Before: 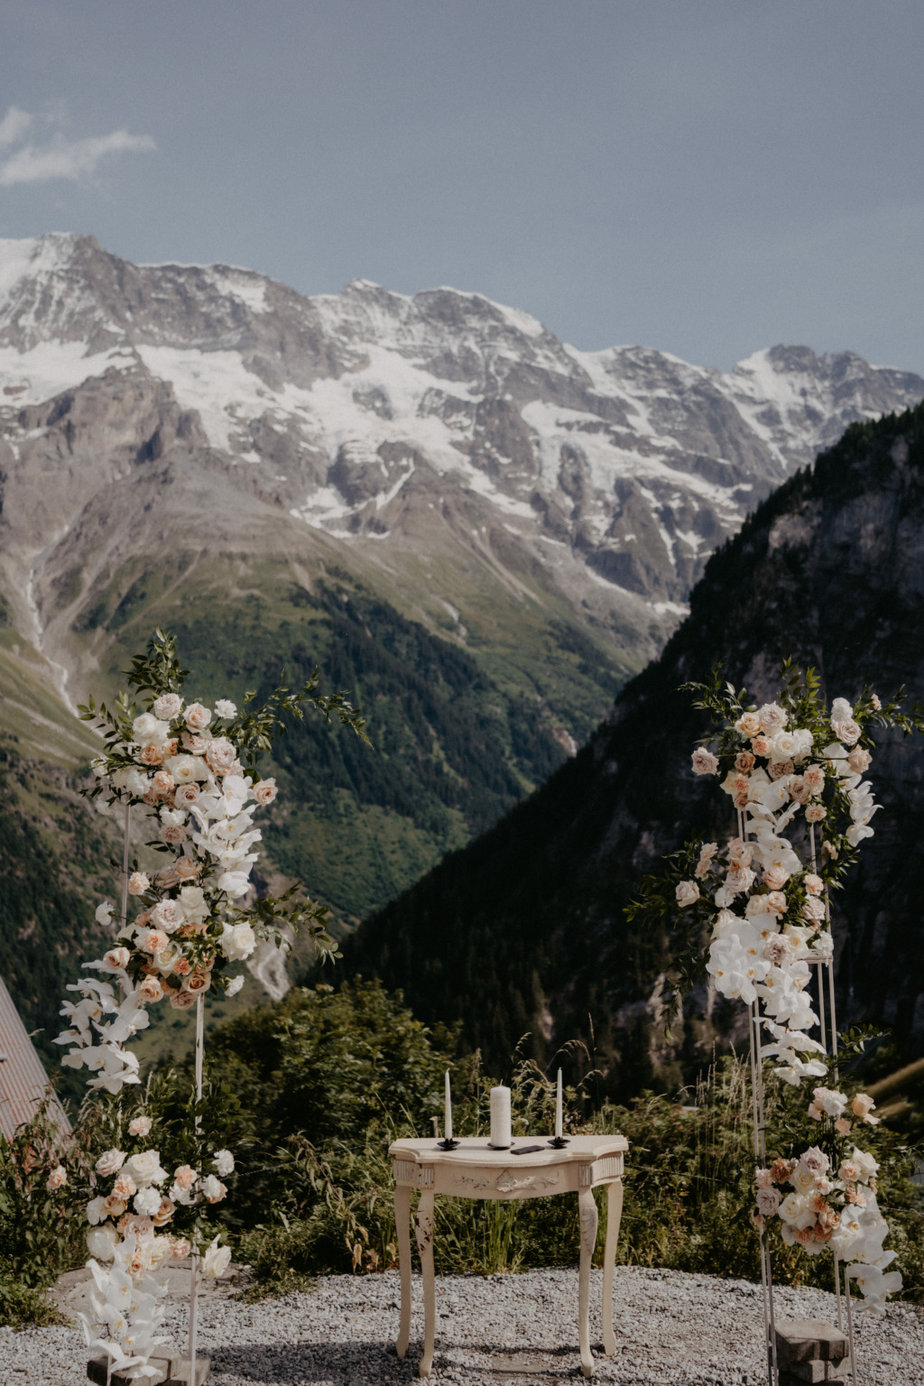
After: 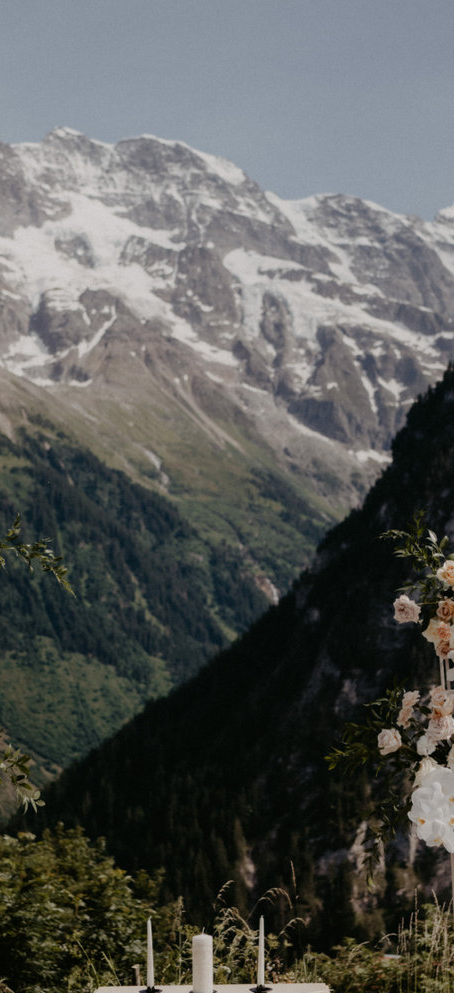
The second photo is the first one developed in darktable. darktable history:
crop: left 32.278%, top 10.972%, right 18.514%, bottom 17.369%
